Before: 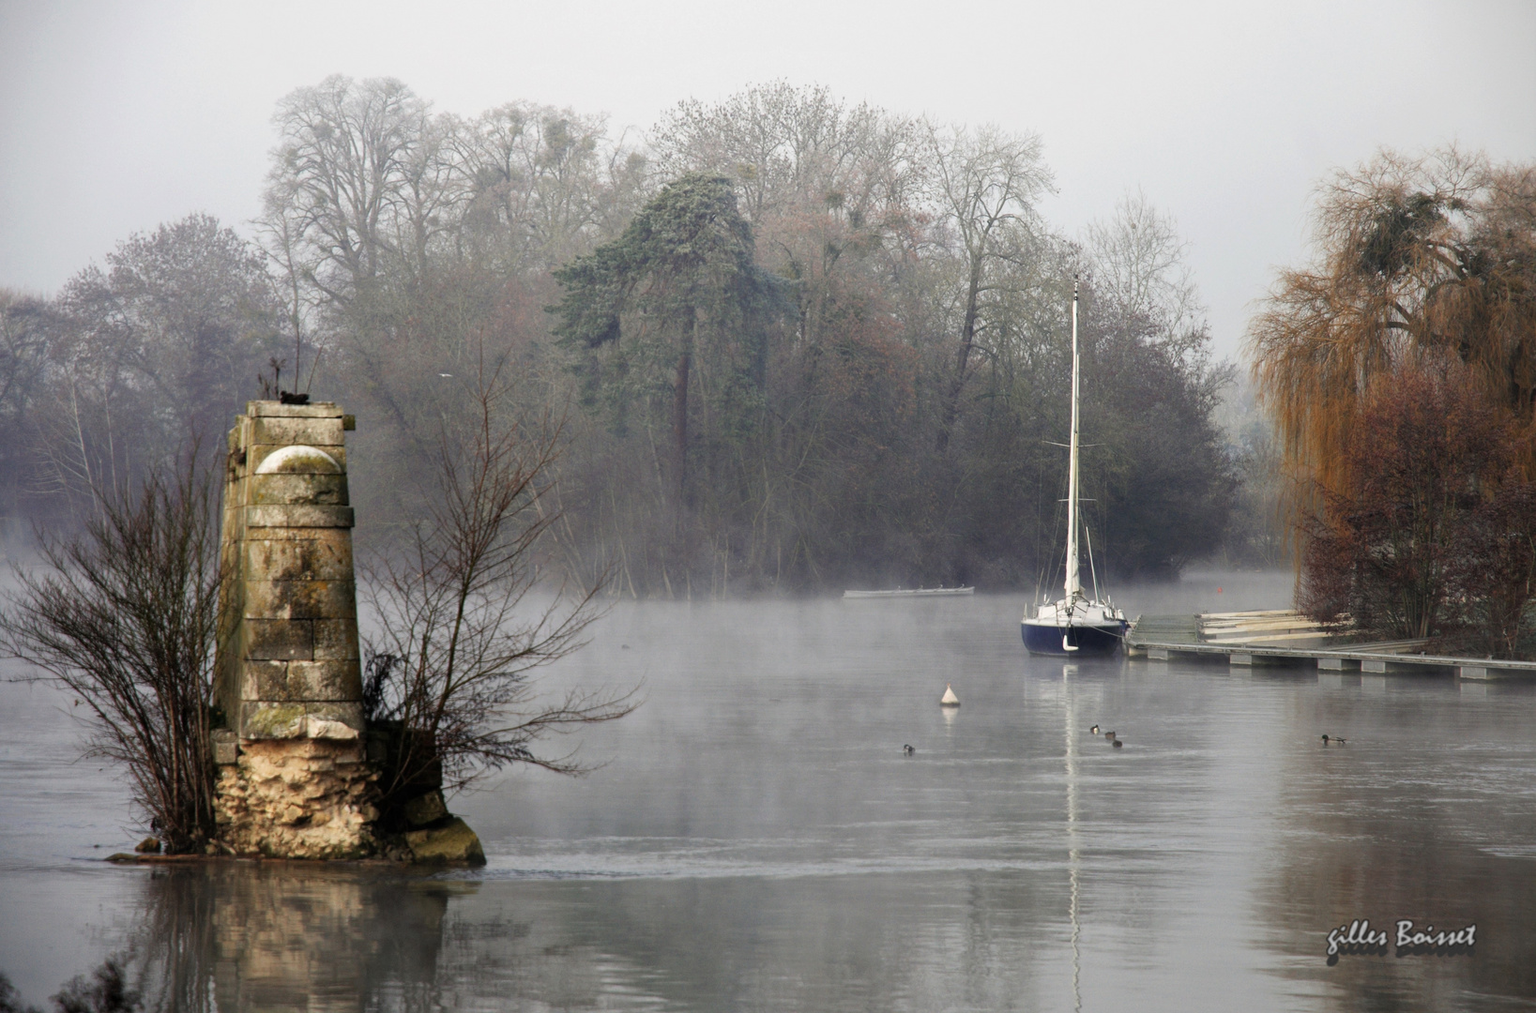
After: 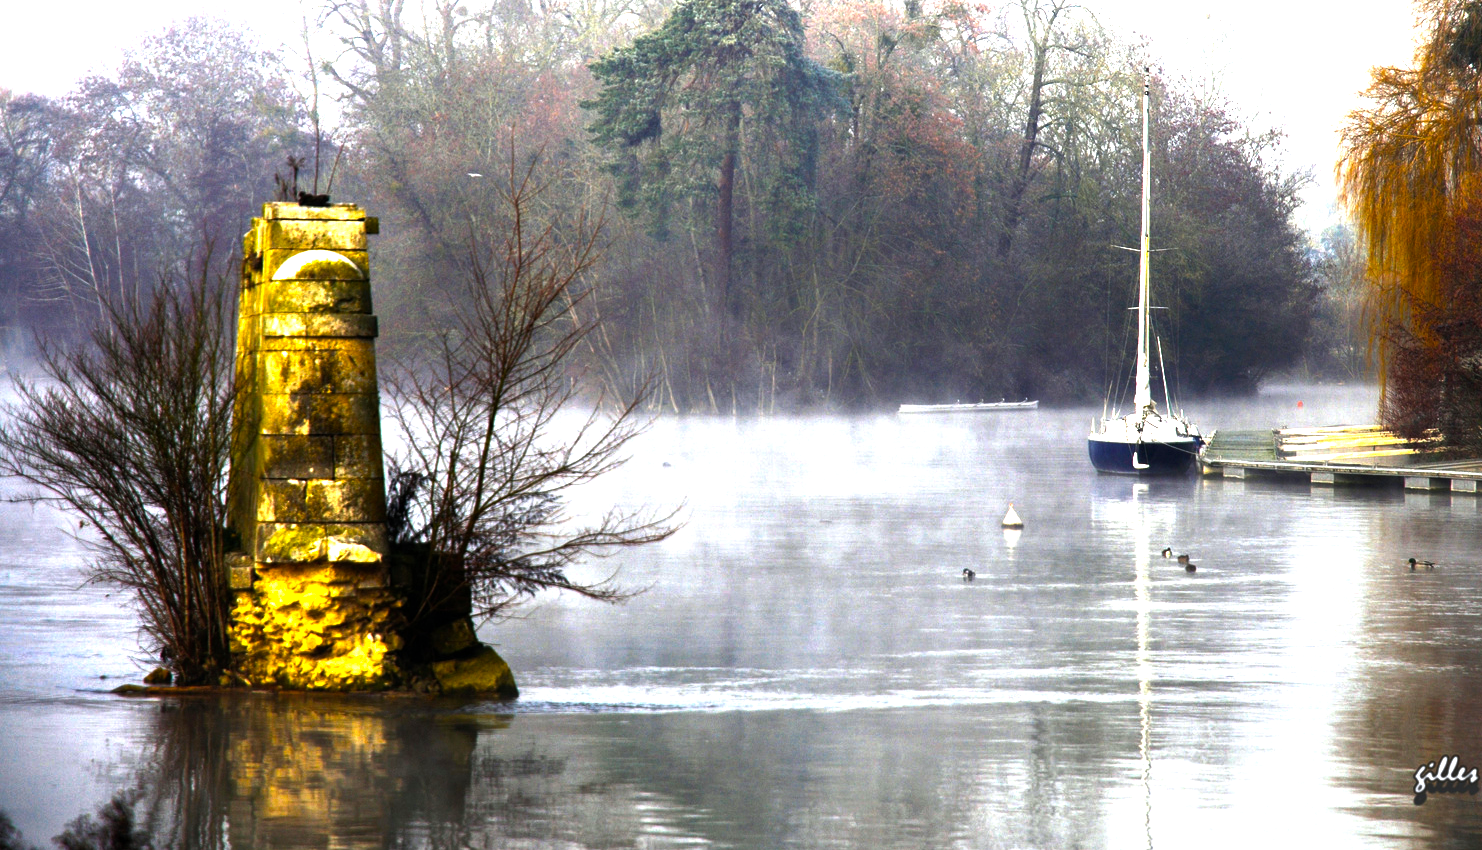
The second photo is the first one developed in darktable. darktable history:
exposure: exposure 0.014 EV, compensate highlight preservation false
crop: top 20.916%, right 9.437%, bottom 0.316%
color balance rgb: linear chroma grading › shadows -30%, linear chroma grading › global chroma 35%, perceptual saturation grading › global saturation 75%, perceptual saturation grading › shadows -30%, perceptual brilliance grading › highlights 75%, perceptual brilliance grading › shadows -30%, global vibrance 35%
color correction: highlights a* -0.137, highlights b* -5.91, shadows a* -0.137, shadows b* -0.137
